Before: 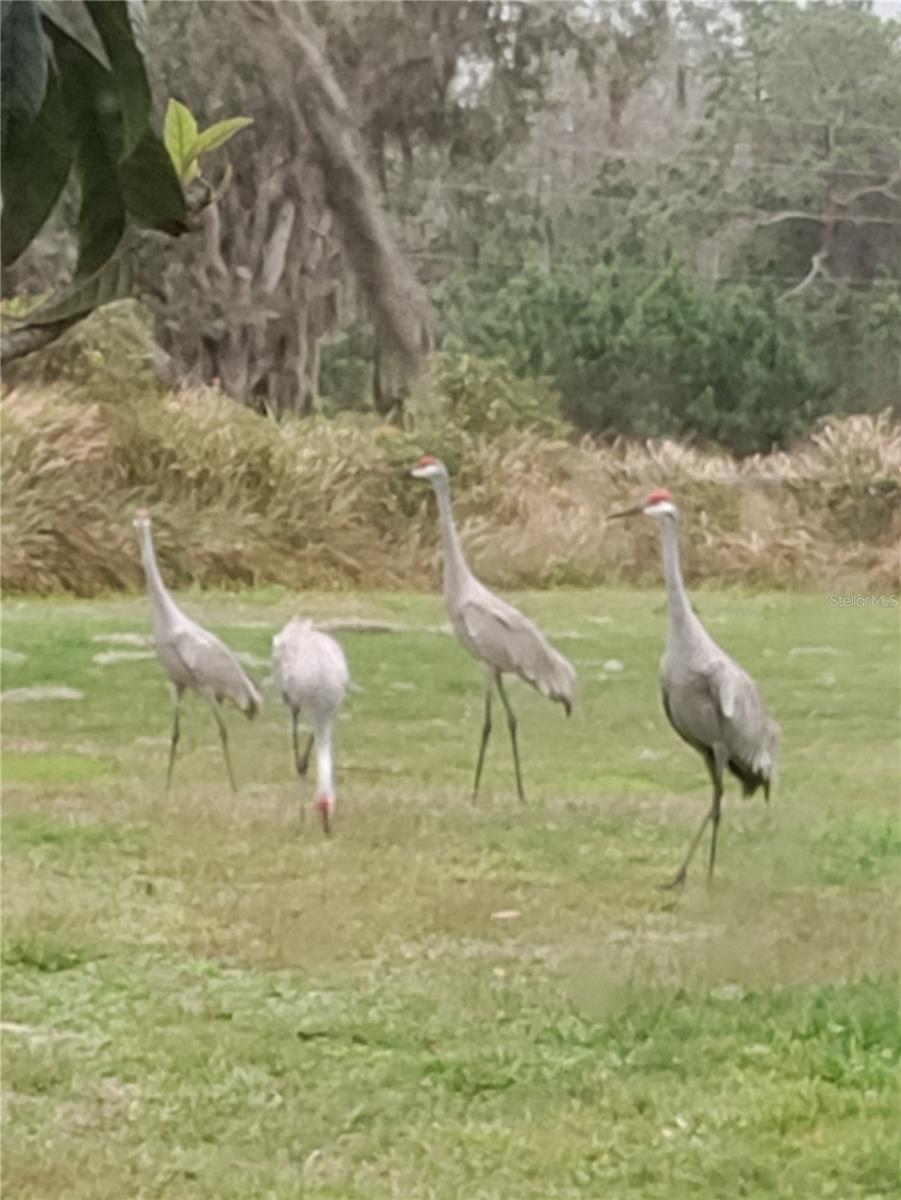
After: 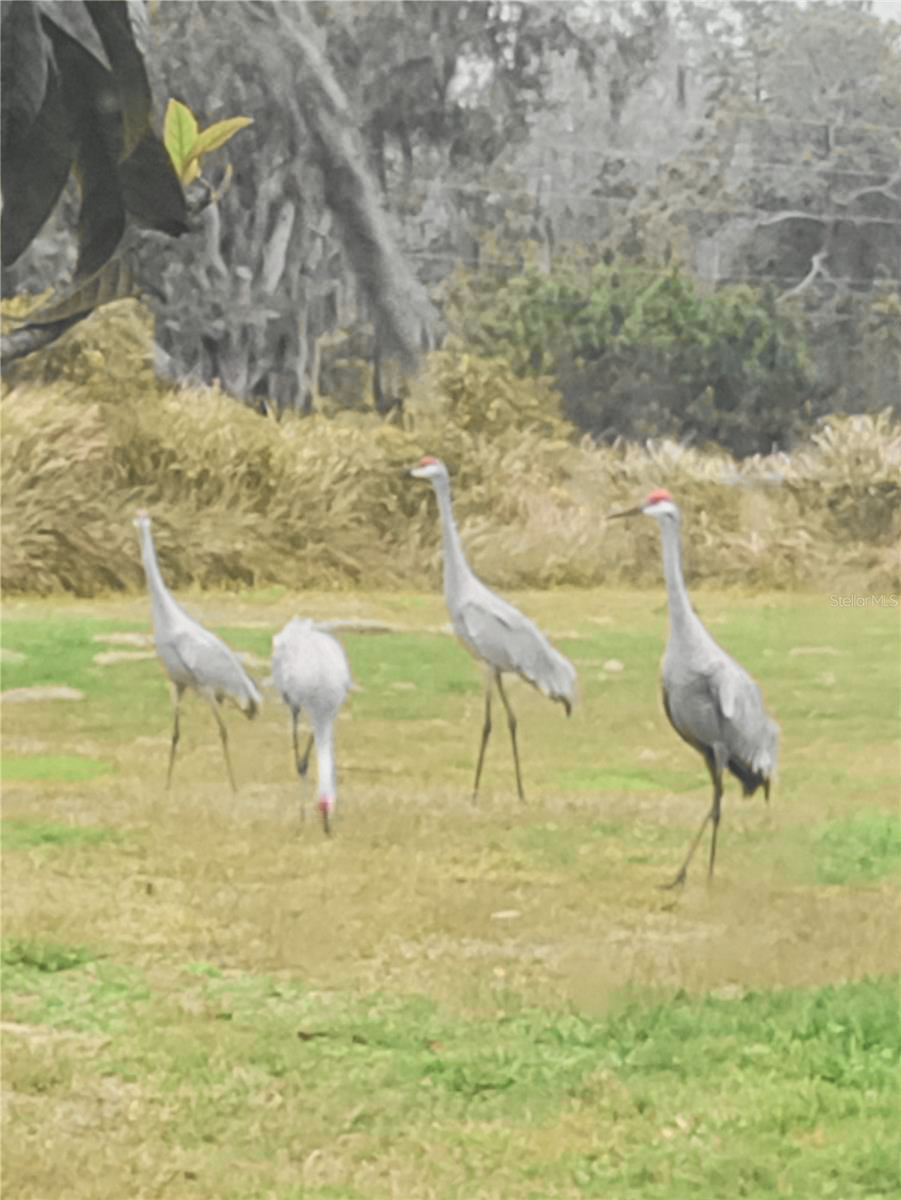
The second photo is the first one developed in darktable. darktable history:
tone curve: curves: ch0 [(0, 0) (0.055, 0.057) (0.258, 0.307) (0.434, 0.543) (0.517, 0.657) (0.745, 0.874) (1, 1)]; ch1 [(0, 0) (0.346, 0.307) (0.418, 0.383) (0.46, 0.439) (0.482, 0.493) (0.502, 0.497) (0.517, 0.506) (0.55, 0.561) (0.588, 0.61) (0.646, 0.688) (1, 1)]; ch2 [(0, 0) (0.346, 0.34) (0.431, 0.45) (0.485, 0.499) (0.5, 0.503) (0.527, 0.508) (0.545, 0.562) (0.679, 0.706) (1, 1)], color space Lab, independent channels, preserve colors none
exposure: black level correction -0.036, exposure -0.497 EV, compensate highlight preservation false
